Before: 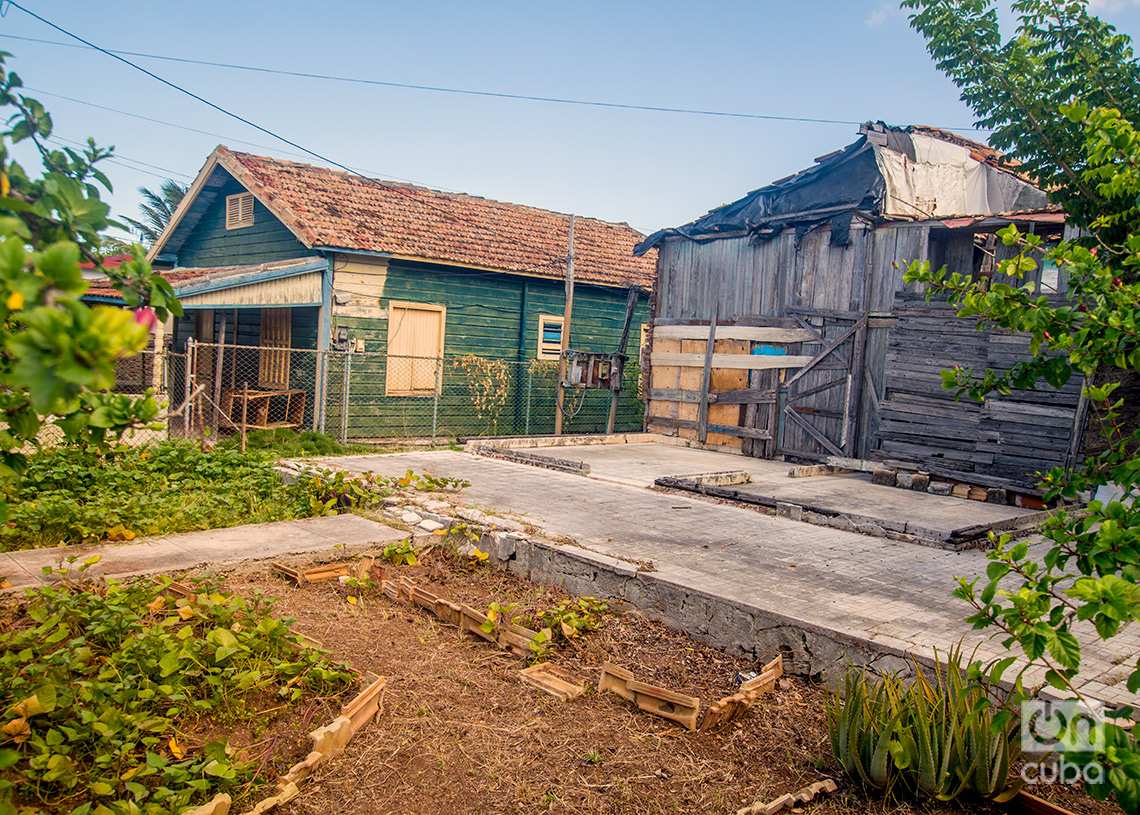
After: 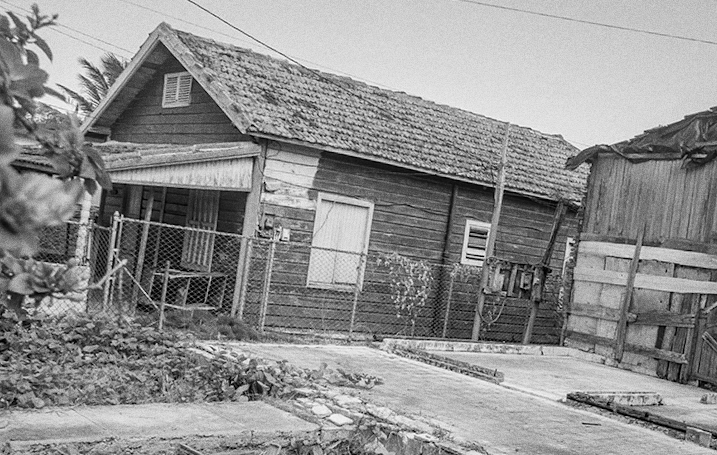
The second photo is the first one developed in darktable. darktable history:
crop and rotate: angle -4.99°, left 2.122%, top 6.945%, right 27.566%, bottom 30.519%
grain: coarseness 8.68 ISO, strength 31.94%
monochrome: on, module defaults
color calibration: illuminant as shot in camera, x 0.358, y 0.373, temperature 4628.91 K
color balance rgb: shadows lift › hue 87.51°, highlights gain › chroma 1.62%, highlights gain › hue 55.1°, global offset › chroma 0.06%, global offset › hue 253.66°, linear chroma grading › global chroma 0.5%, perceptual saturation grading › global saturation 16.38%
